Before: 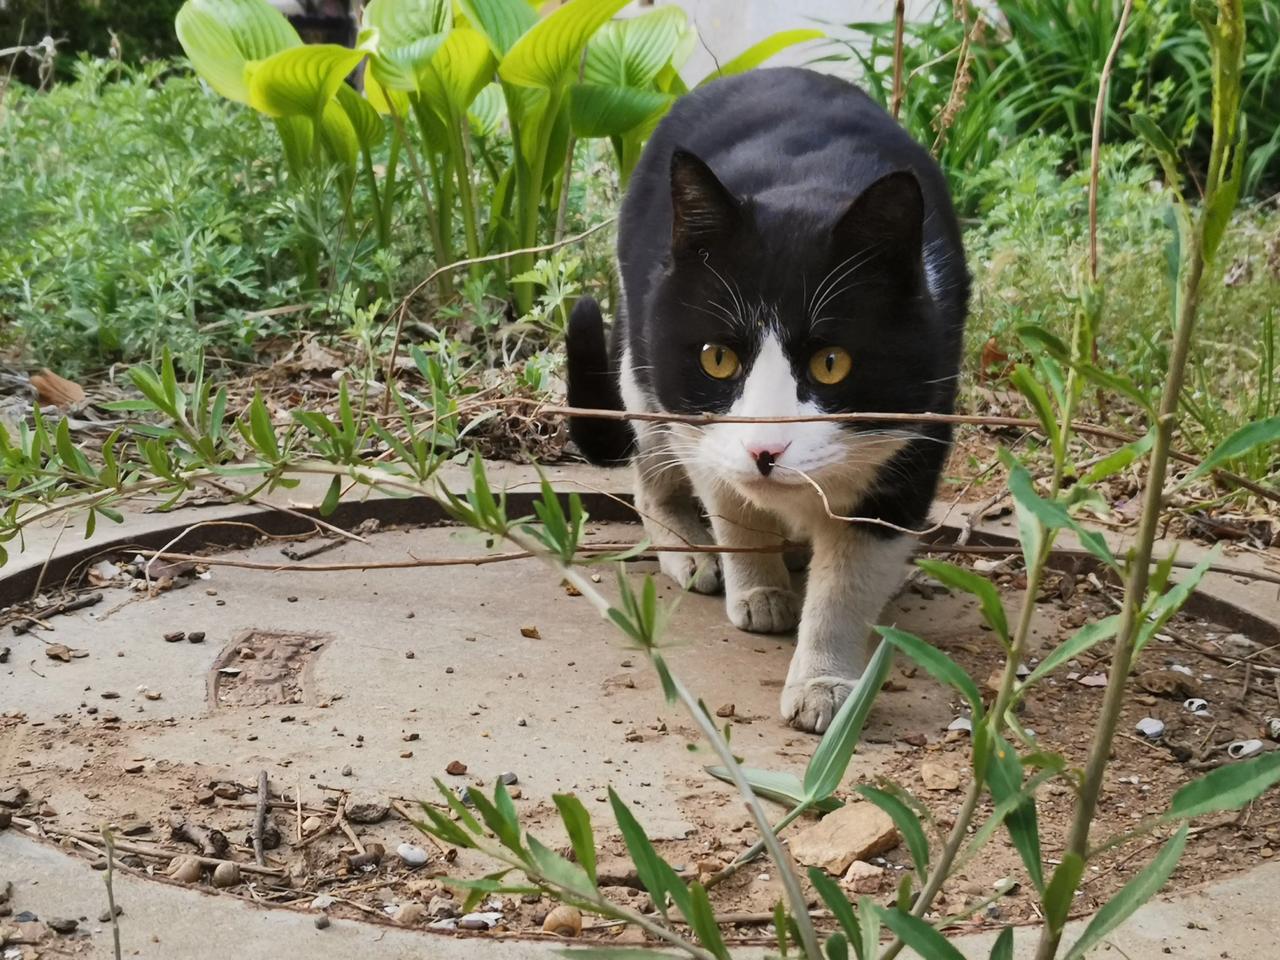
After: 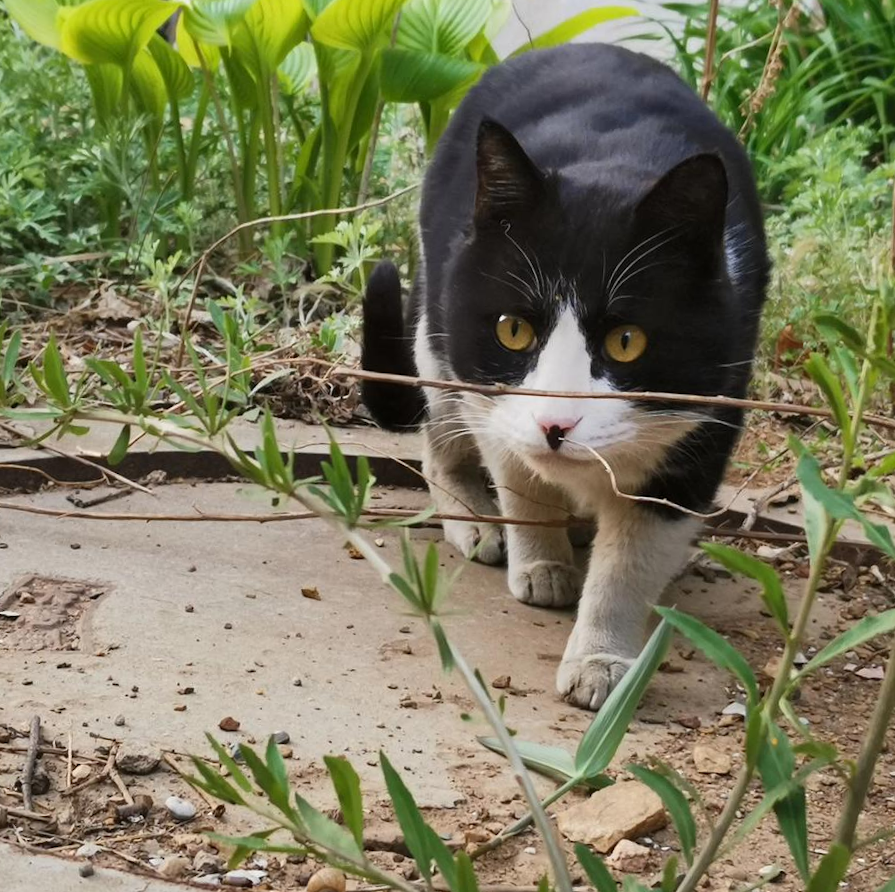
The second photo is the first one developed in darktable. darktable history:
crop and rotate: angle -3.26°, left 14.036%, top 0.043%, right 10.813%, bottom 0.051%
